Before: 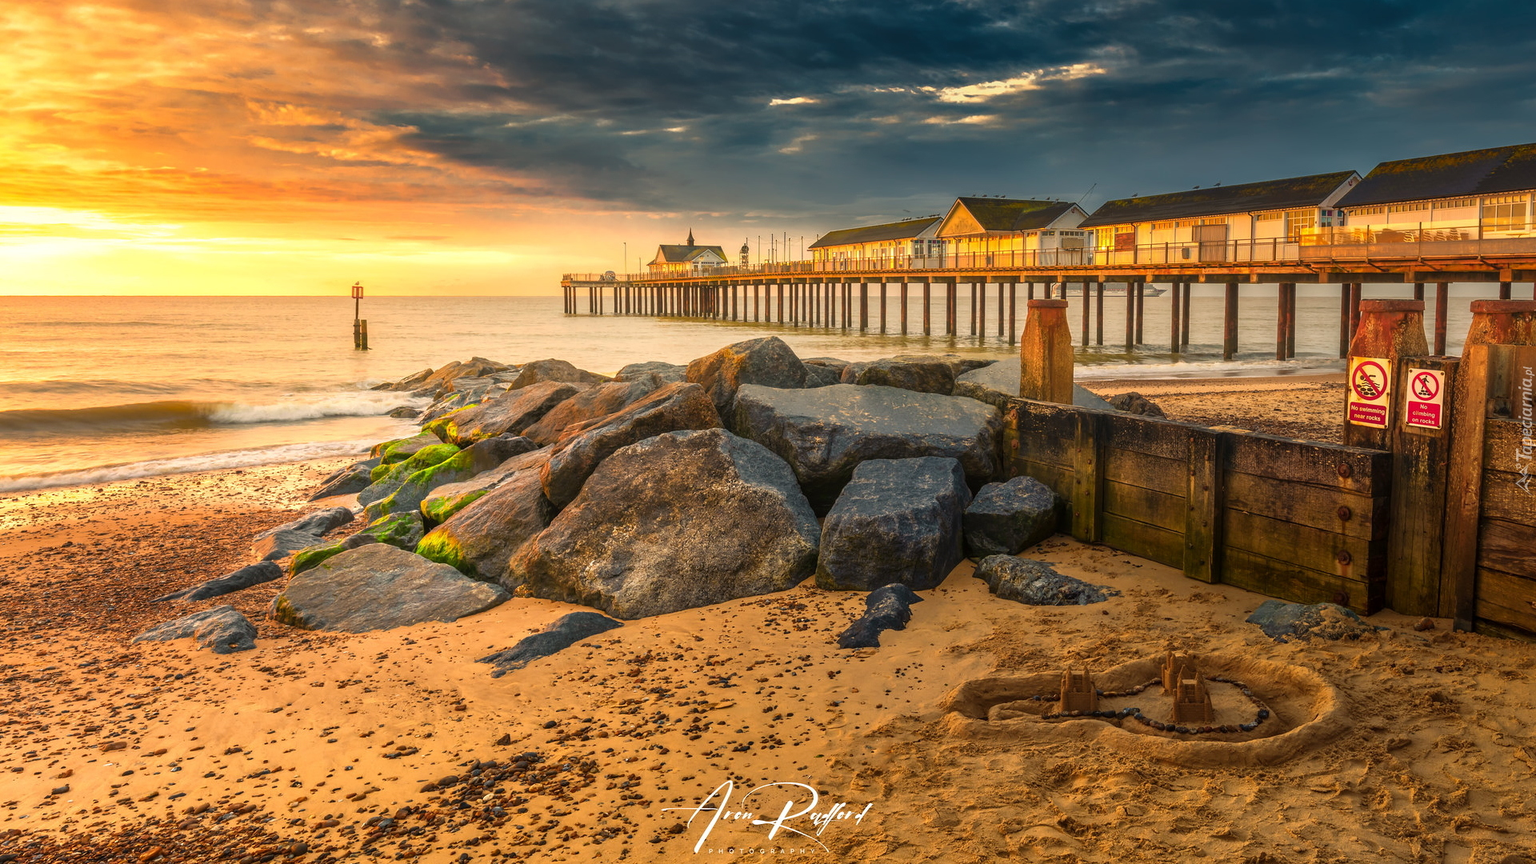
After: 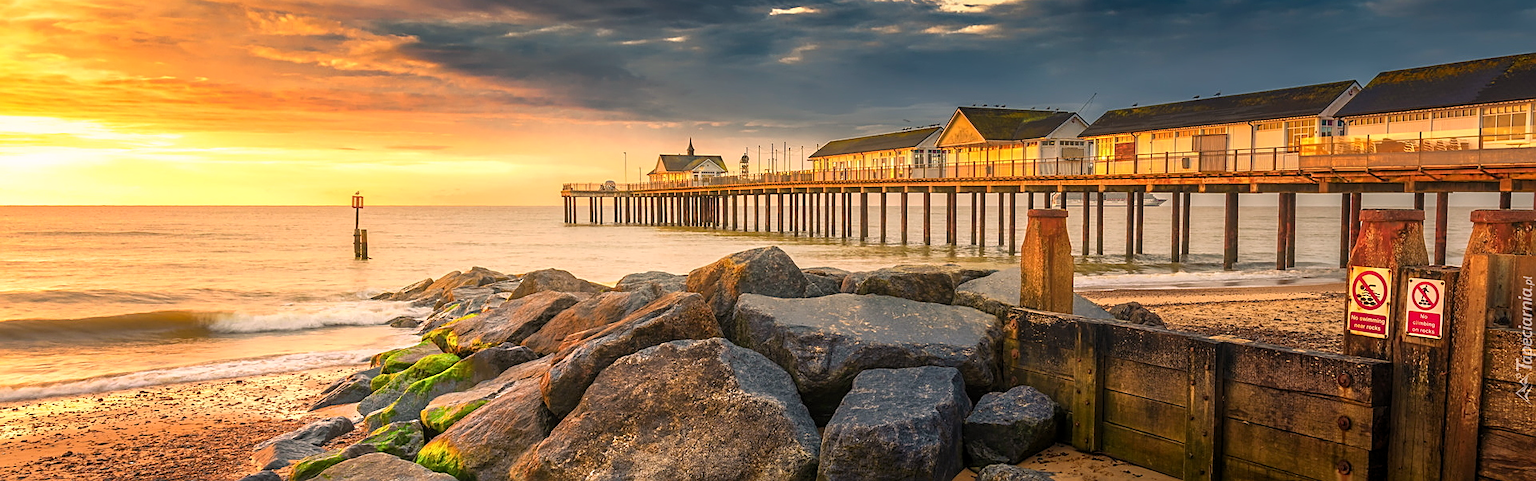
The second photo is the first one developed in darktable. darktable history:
levels: levels [0.018, 0.493, 1]
color calibration: illuminant as shot in camera, x 0.358, y 0.373, temperature 4628.91 K
crop and rotate: top 10.498%, bottom 33.704%
sharpen: amount 0.492
color correction: highlights a* 3.89, highlights b* 5.09
